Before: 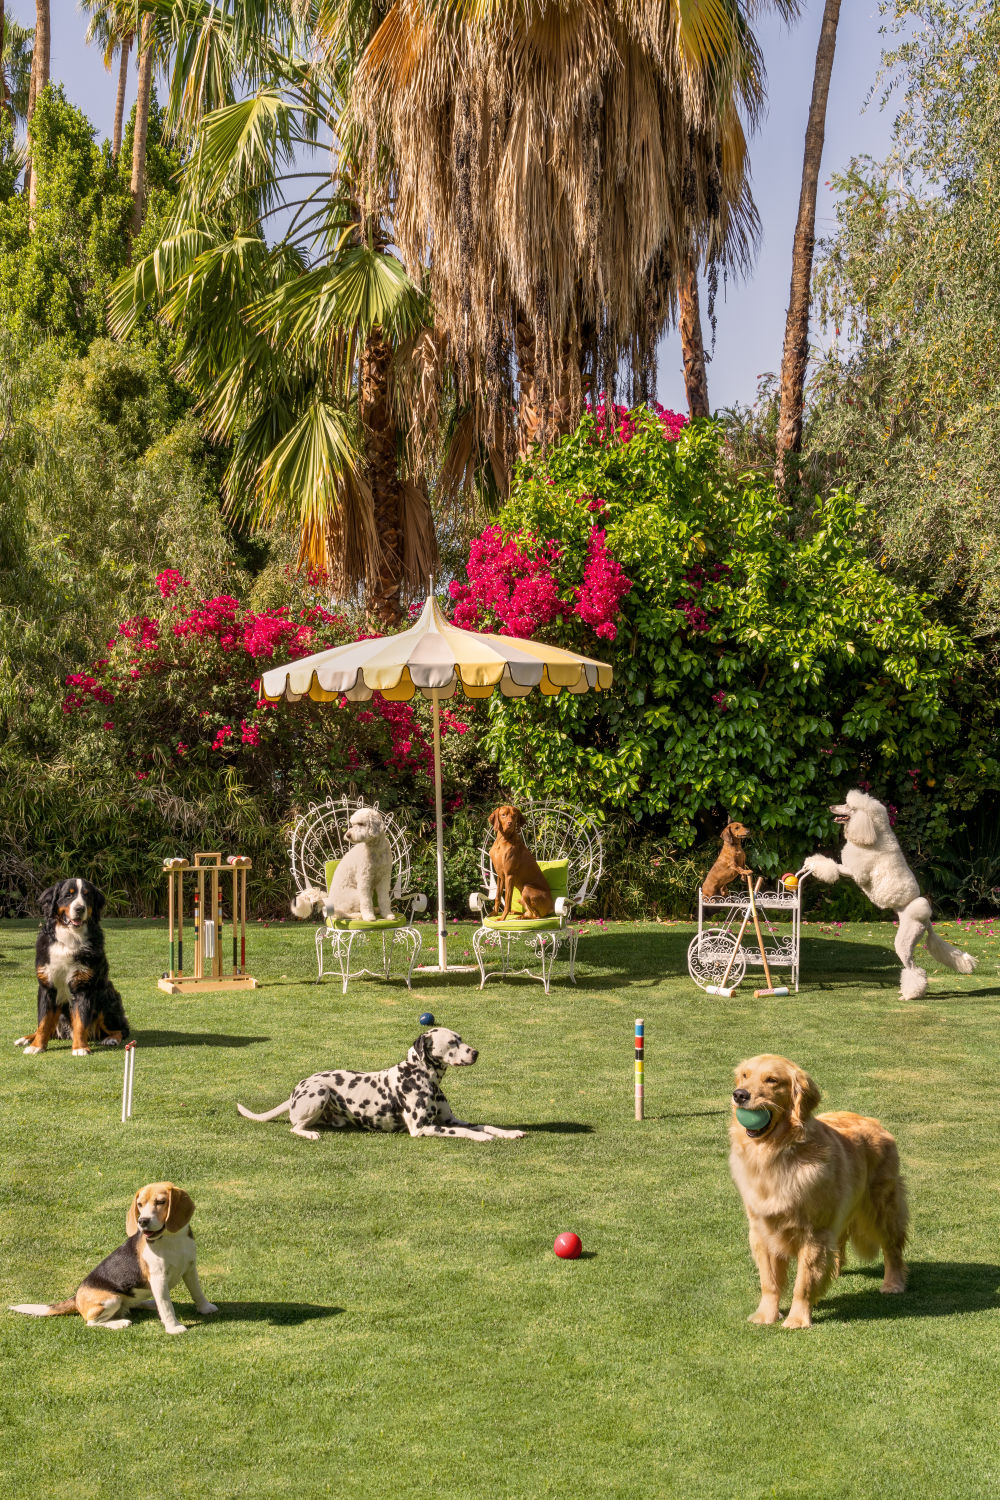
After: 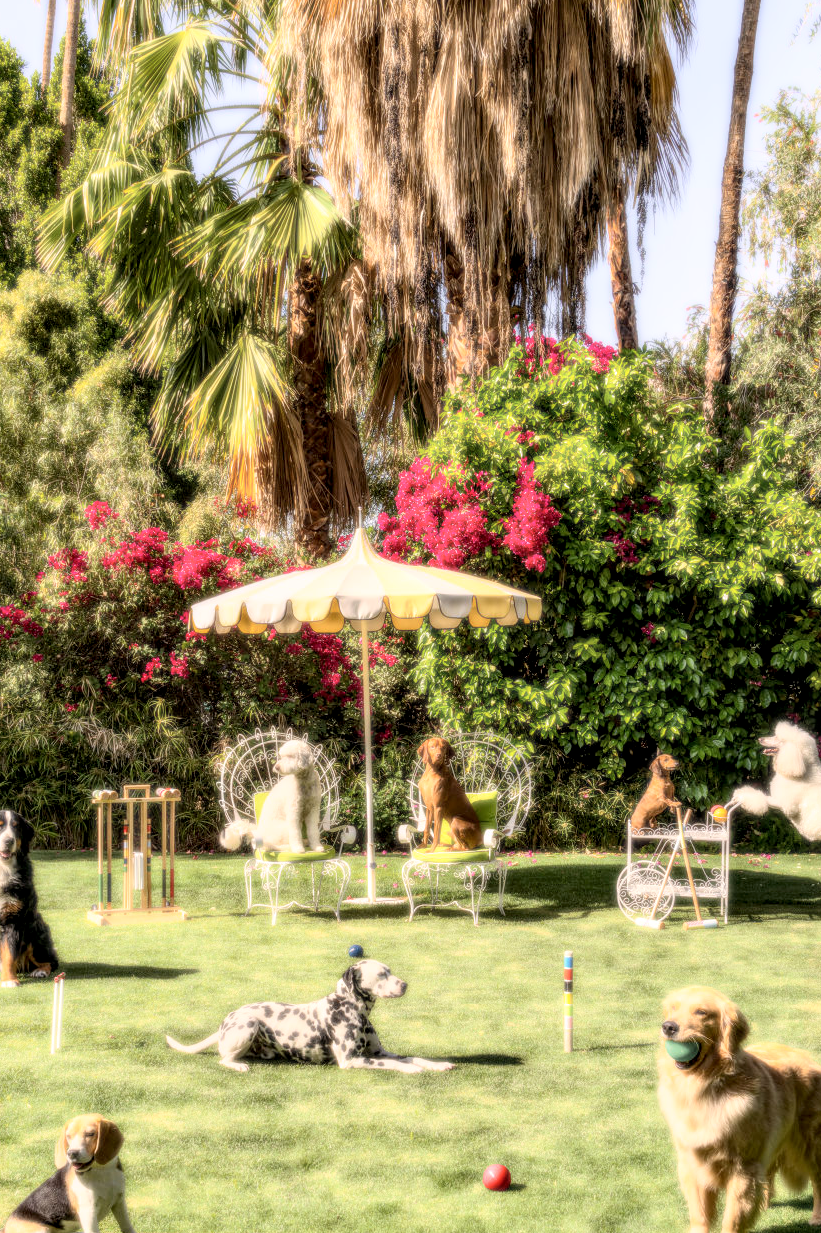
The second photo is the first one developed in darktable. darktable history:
crop and rotate: left 7.196%, top 4.574%, right 10.605%, bottom 13.178%
bloom: size 0%, threshold 54.82%, strength 8.31%
local contrast: highlights 61%, detail 143%, midtone range 0.428
exposure: black level correction 0.001, exposure 0.014 EV, compensate highlight preservation false
